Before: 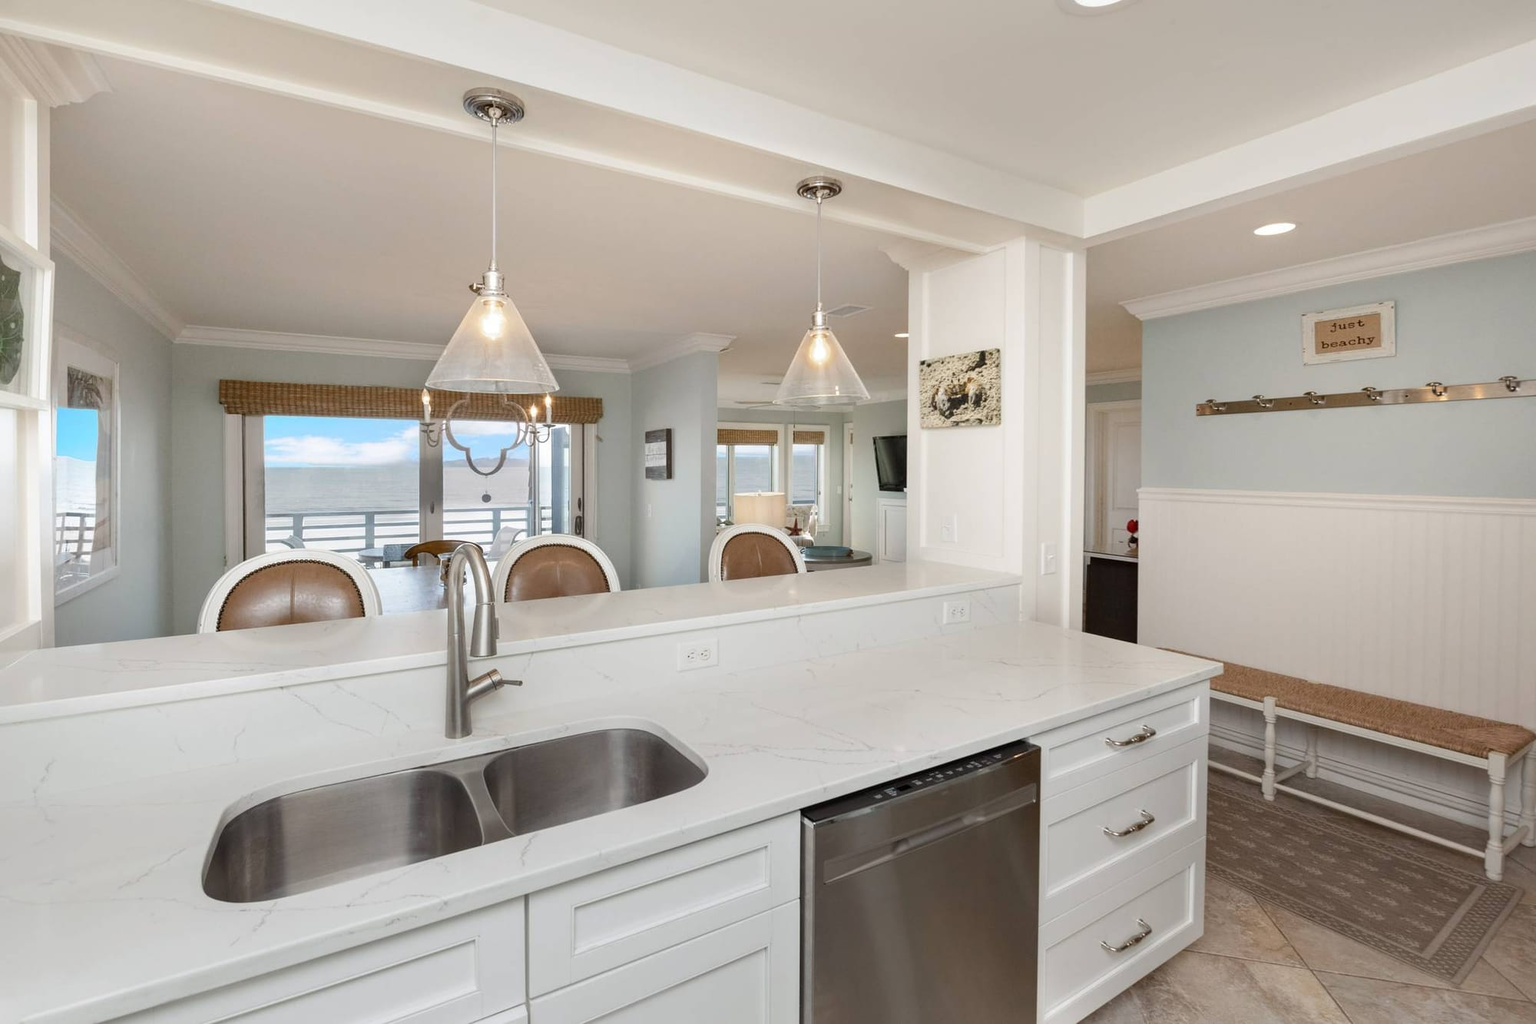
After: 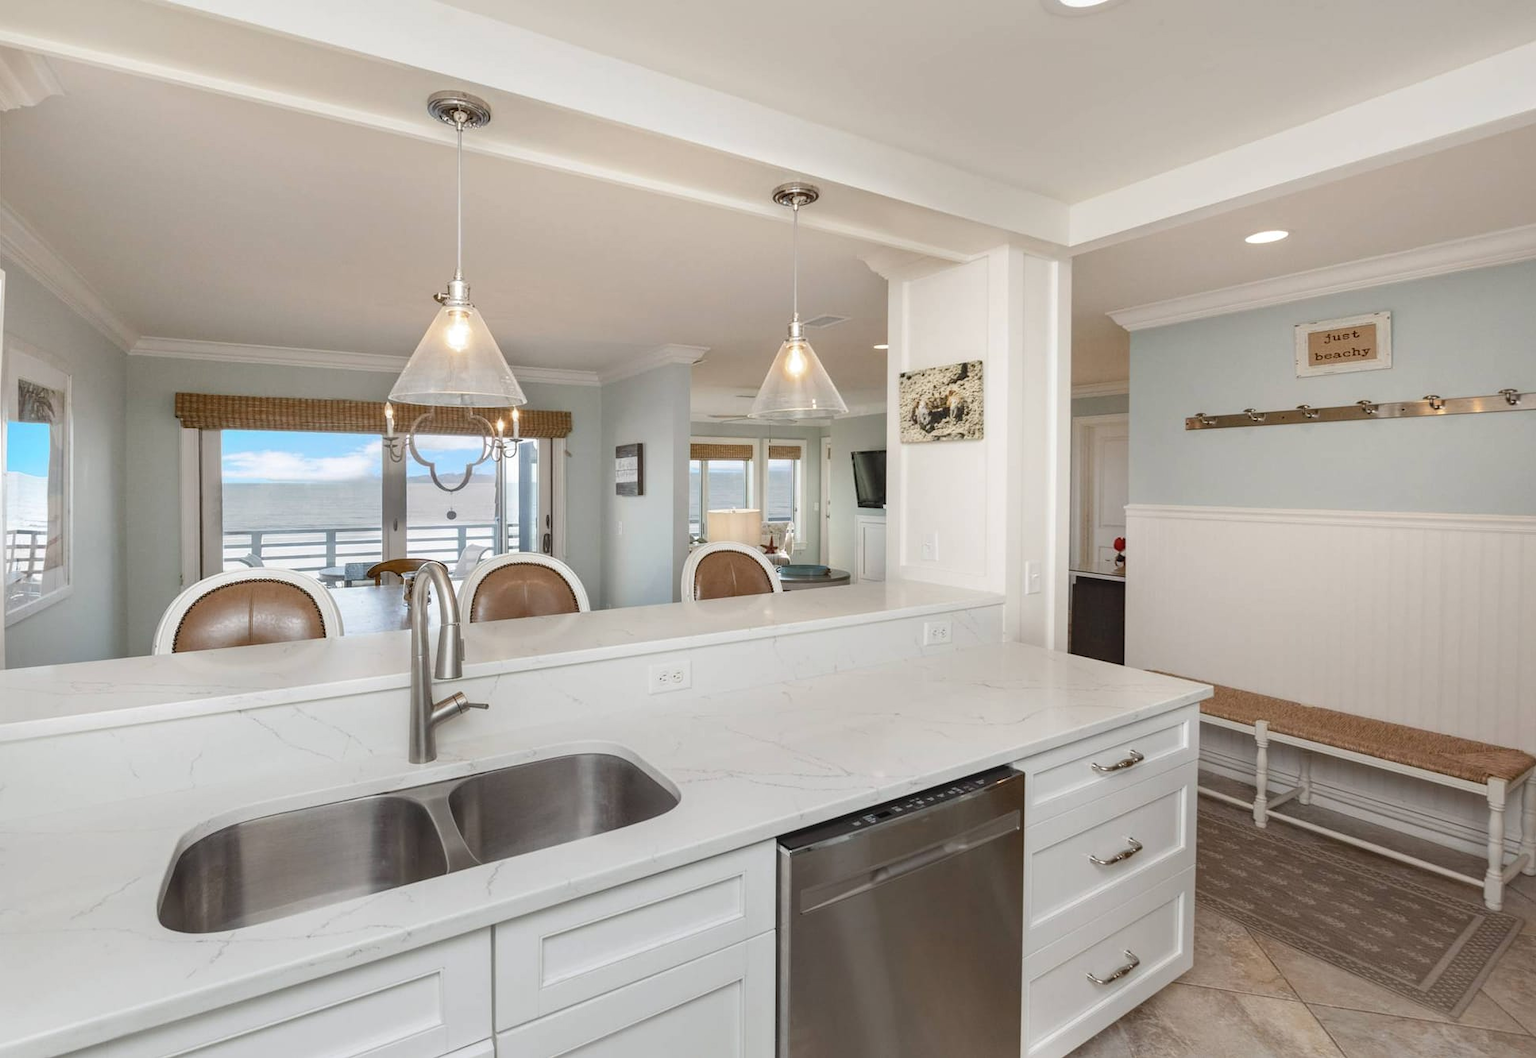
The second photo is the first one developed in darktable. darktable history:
local contrast: detail 109%
crop and rotate: left 3.267%
